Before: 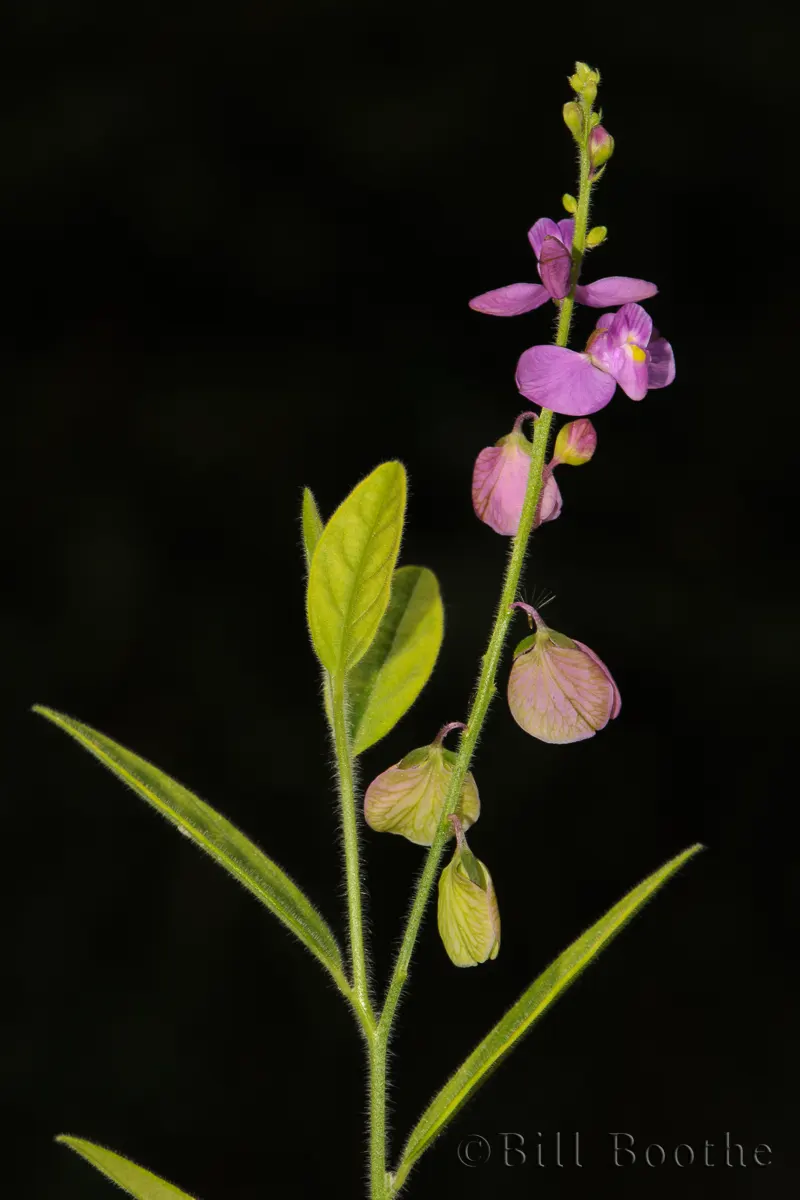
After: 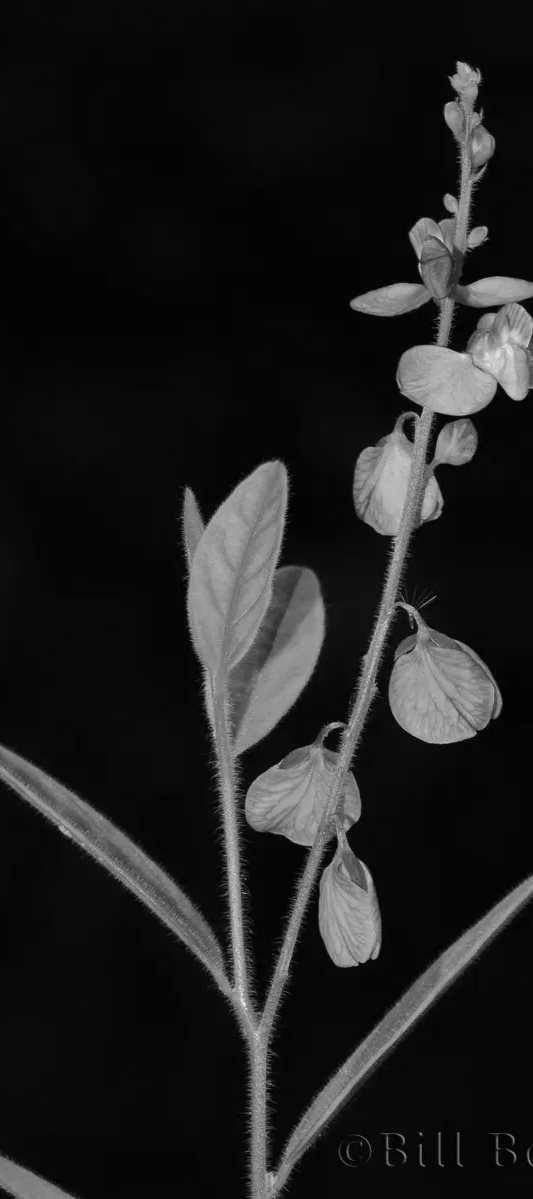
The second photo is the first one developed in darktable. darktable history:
crop and rotate: left 15.019%, right 18.329%
color calibration: output gray [0.21, 0.42, 0.37, 0], illuminant custom, x 0.39, y 0.392, temperature 3851.23 K
